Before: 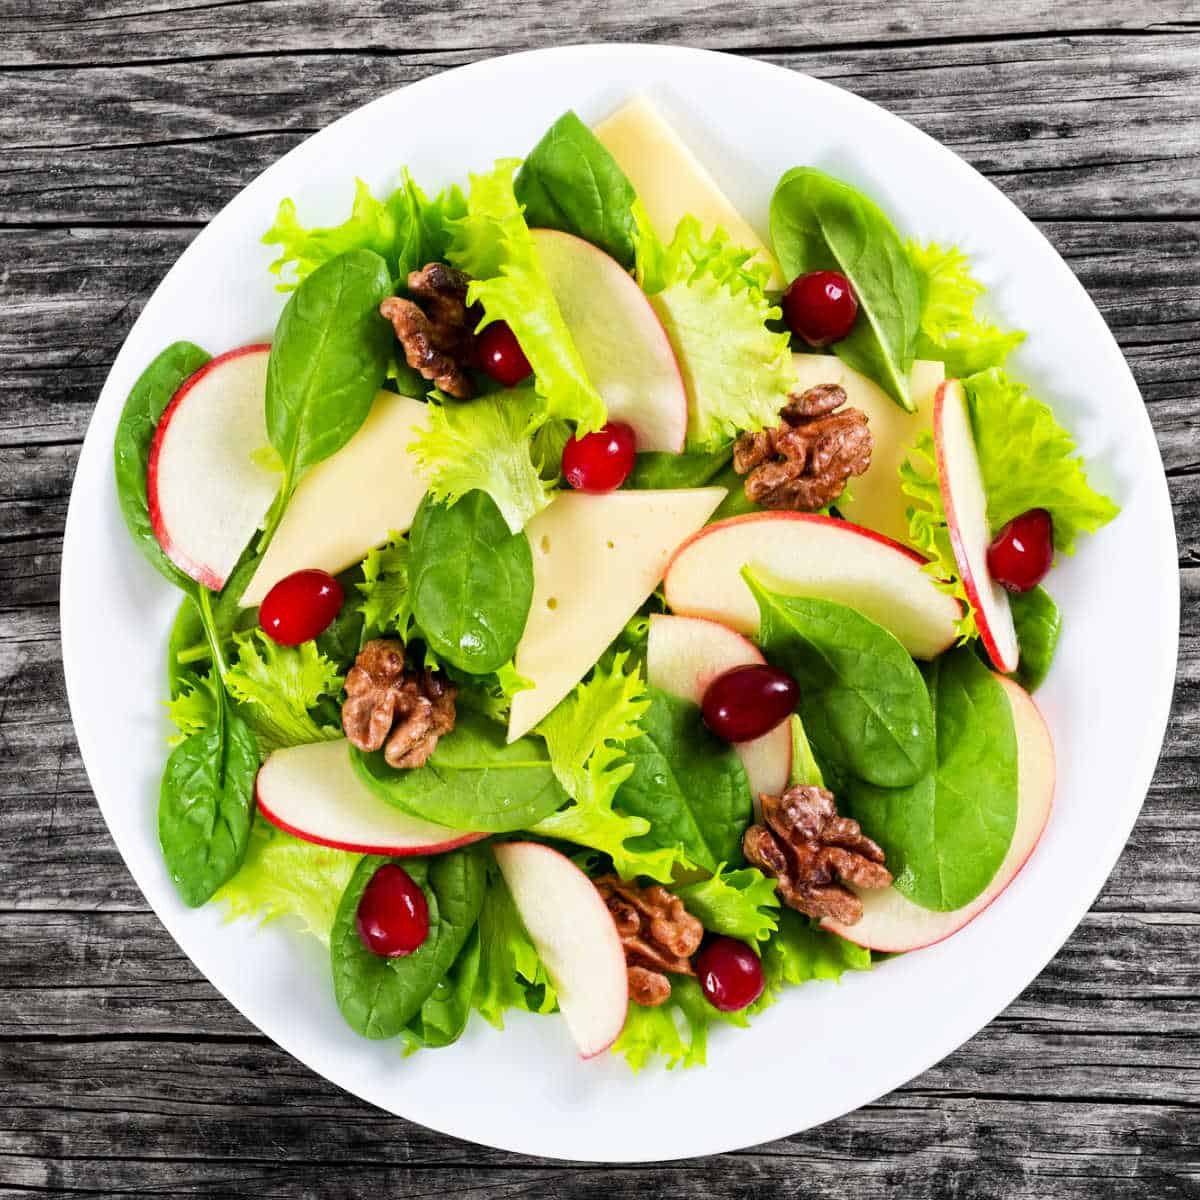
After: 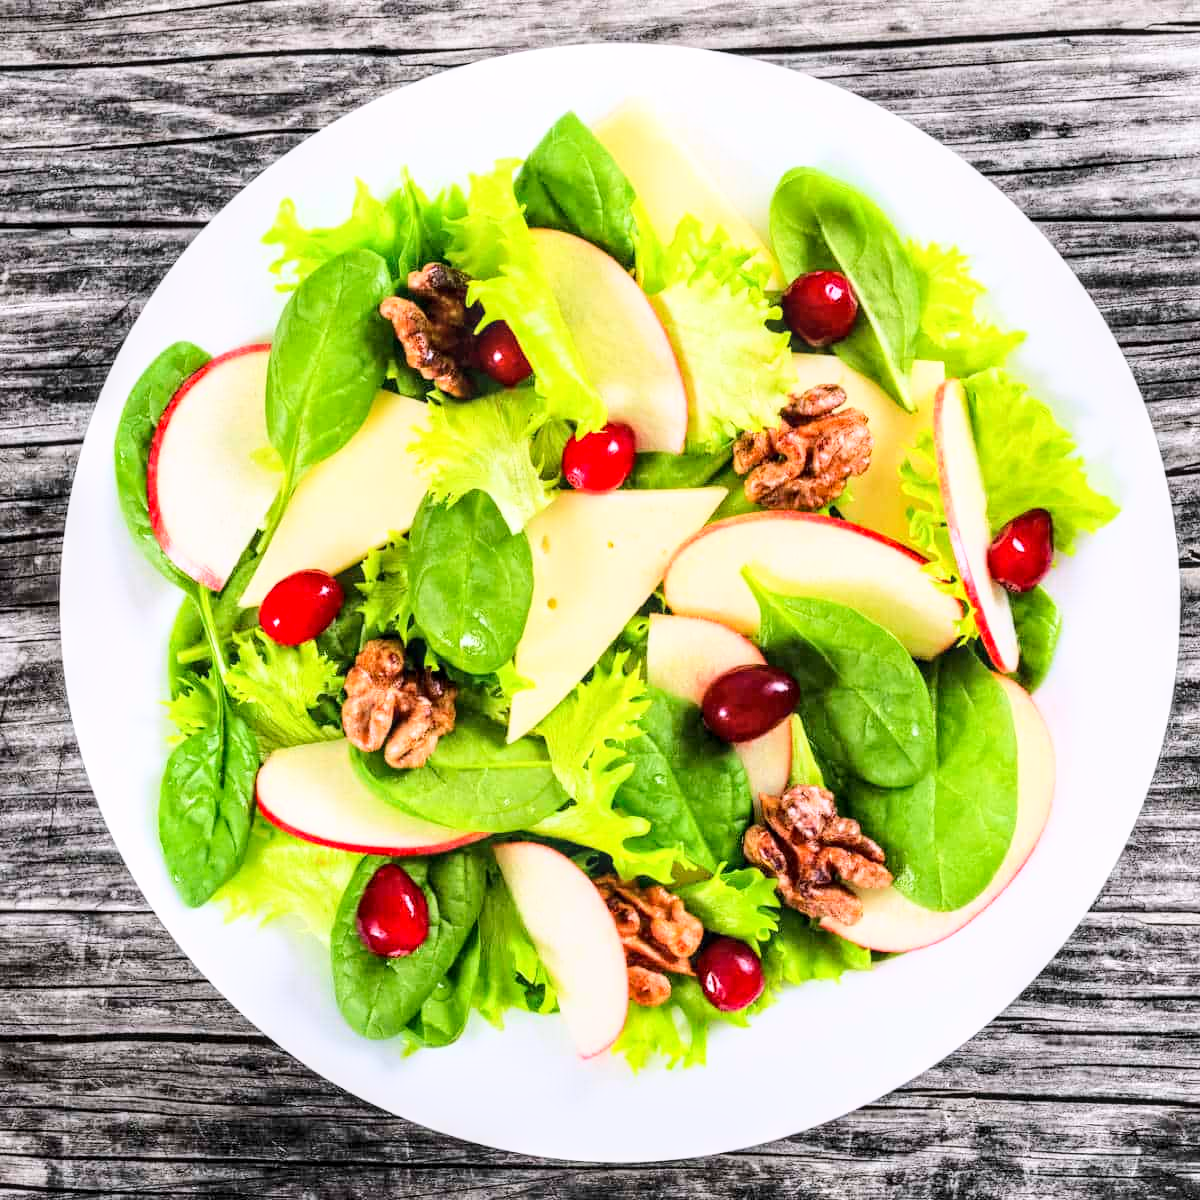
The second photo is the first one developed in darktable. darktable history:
local contrast: detail 130%
base curve: curves: ch0 [(0, 0) (0.025, 0.046) (0.112, 0.277) (0.467, 0.74) (0.814, 0.929) (1, 0.942)]
white balance: red 1.009, blue 1.027
exposure: exposure -0.041 EV, compensate highlight preservation false
